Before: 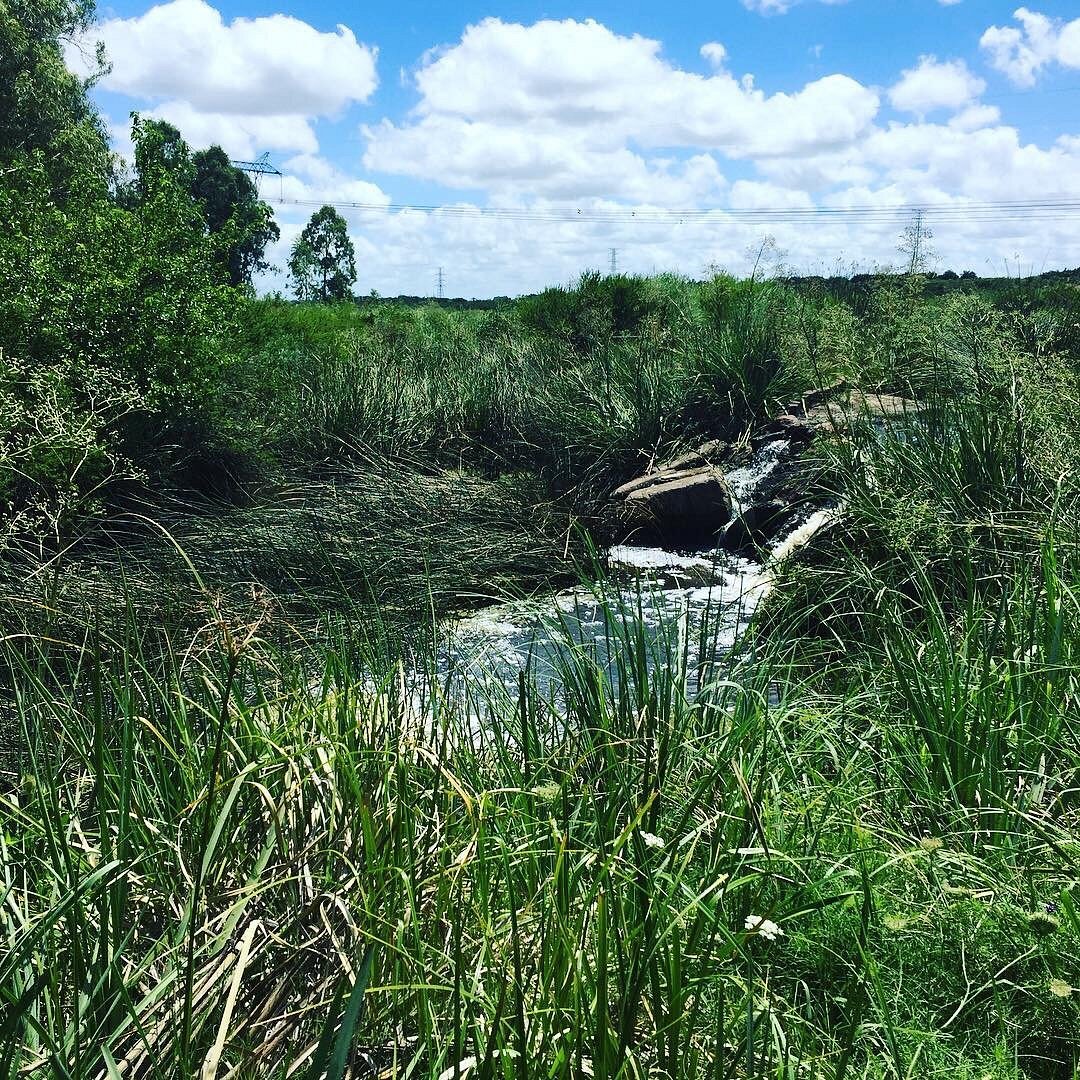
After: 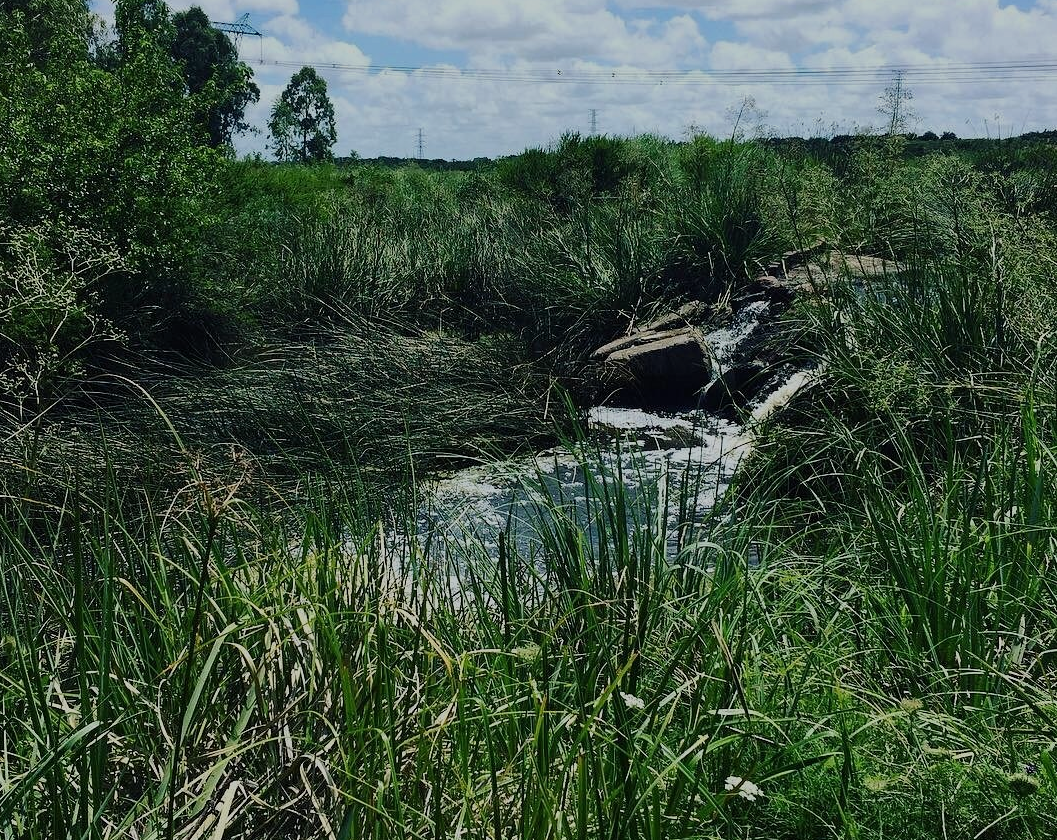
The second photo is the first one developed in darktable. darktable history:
exposure: black level correction 0, exposure -0.804 EV, compensate highlight preservation false
crop and rotate: left 1.872%, top 12.916%, right 0.177%, bottom 9.287%
